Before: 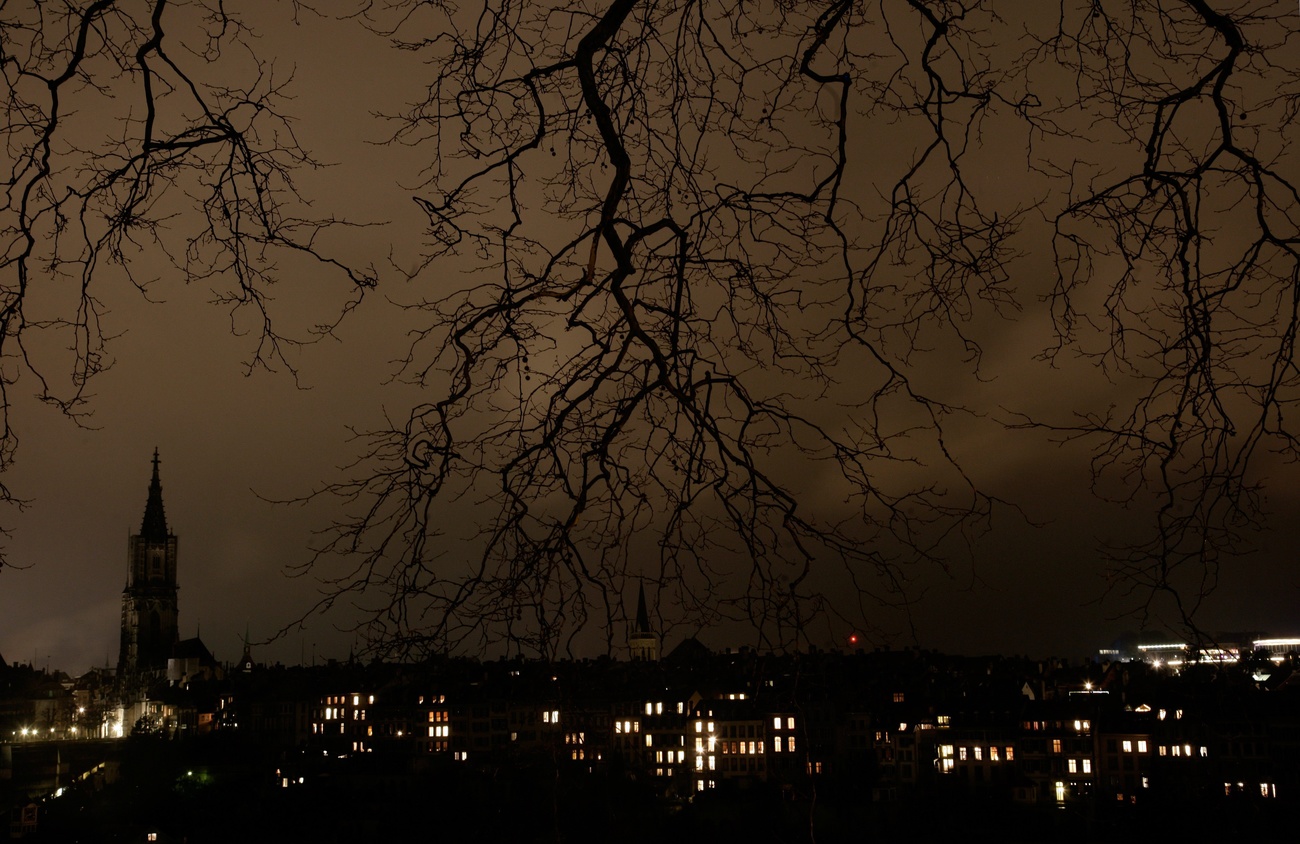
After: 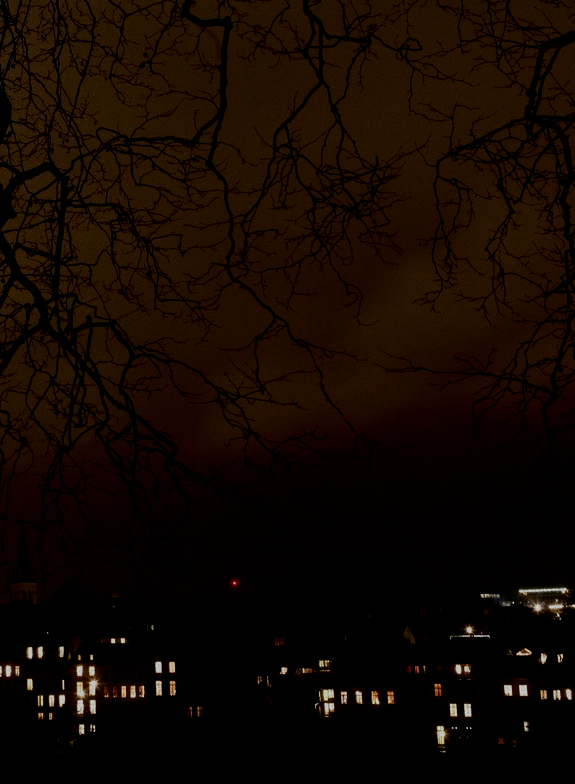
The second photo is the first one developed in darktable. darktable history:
contrast brightness saturation: contrast 0.1, brightness -0.26, saturation 0.14
filmic rgb: black relative exposure -7.32 EV, white relative exposure 5.09 EV, hardness 3.2
crop: left 47.628%, top 6.643%, right 7.874%
grain: coarseness 0.09 ISO, strength 40%
